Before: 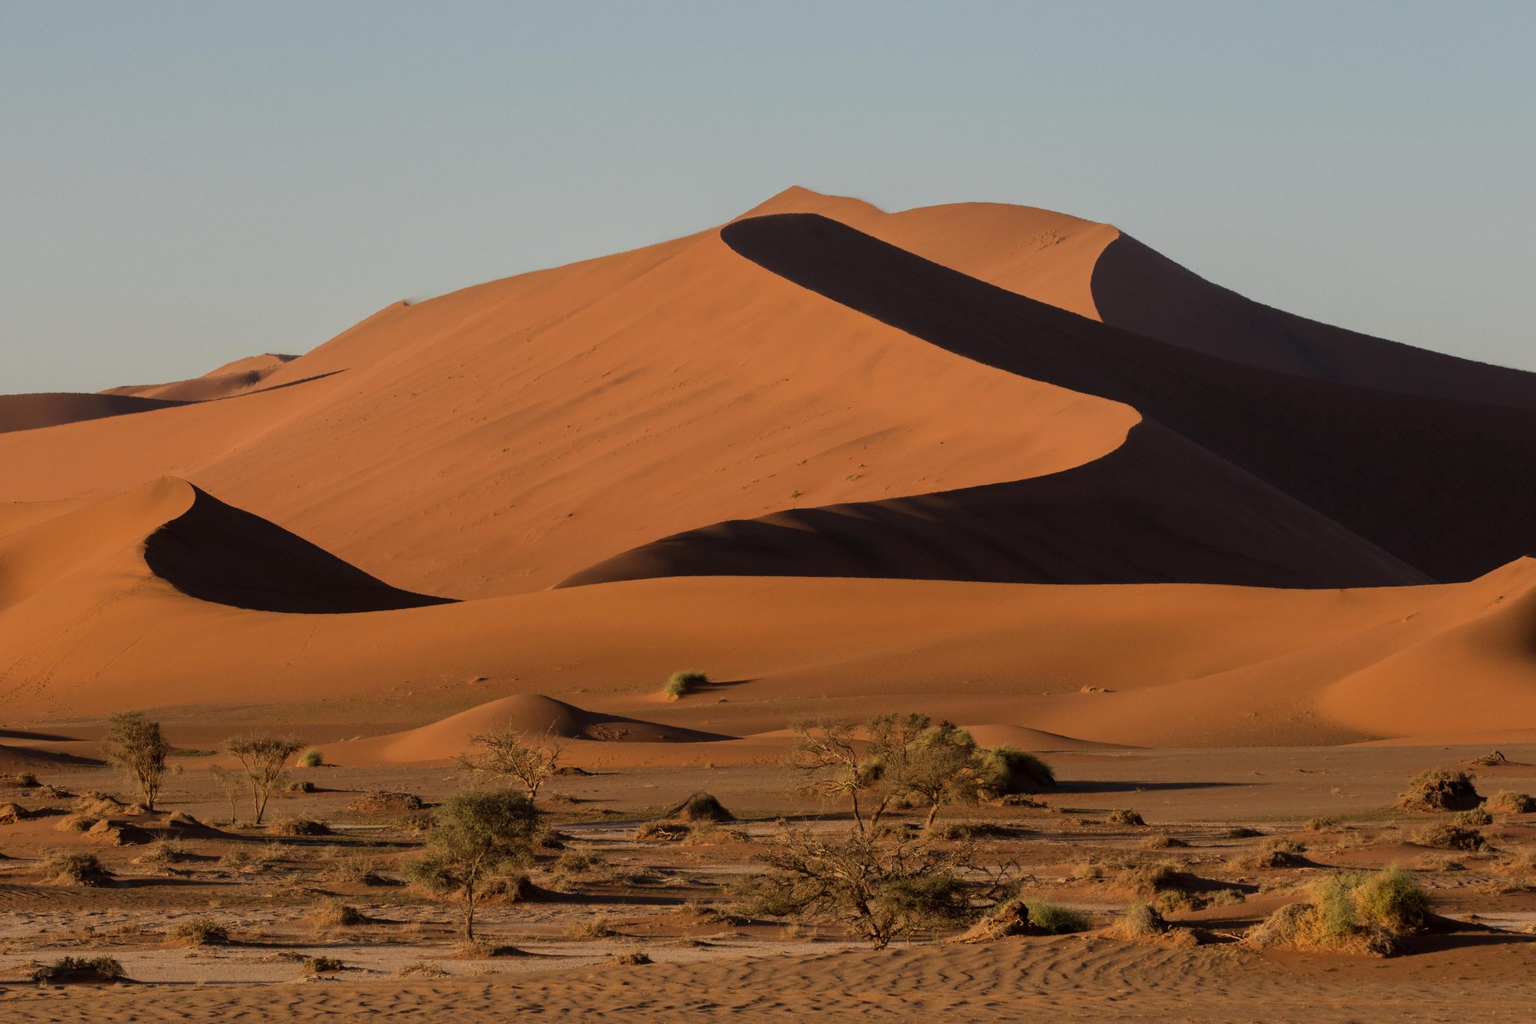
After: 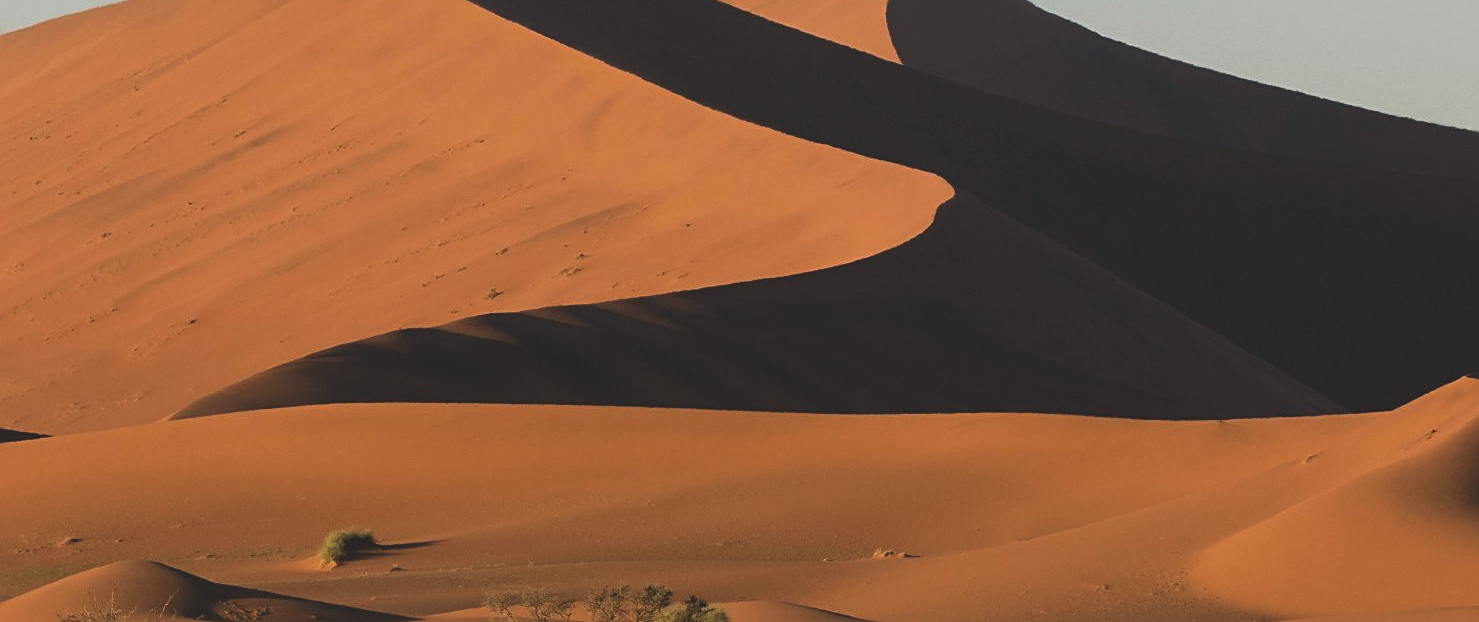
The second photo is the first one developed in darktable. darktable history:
color balance rgb: shadows lift › chroma 2.033%, shadows lift › hue 217.79°, power › chroma 0.272%, power › hue 62.69°, highlights gain › luminance 17.966%, global offset › luminance 1.525%, perceptual saturation grading › global saturation -0.09%
crop and rotate: left 27.762%, top 26.741%, bottom 27.645%
sharpen: on, module defaults
